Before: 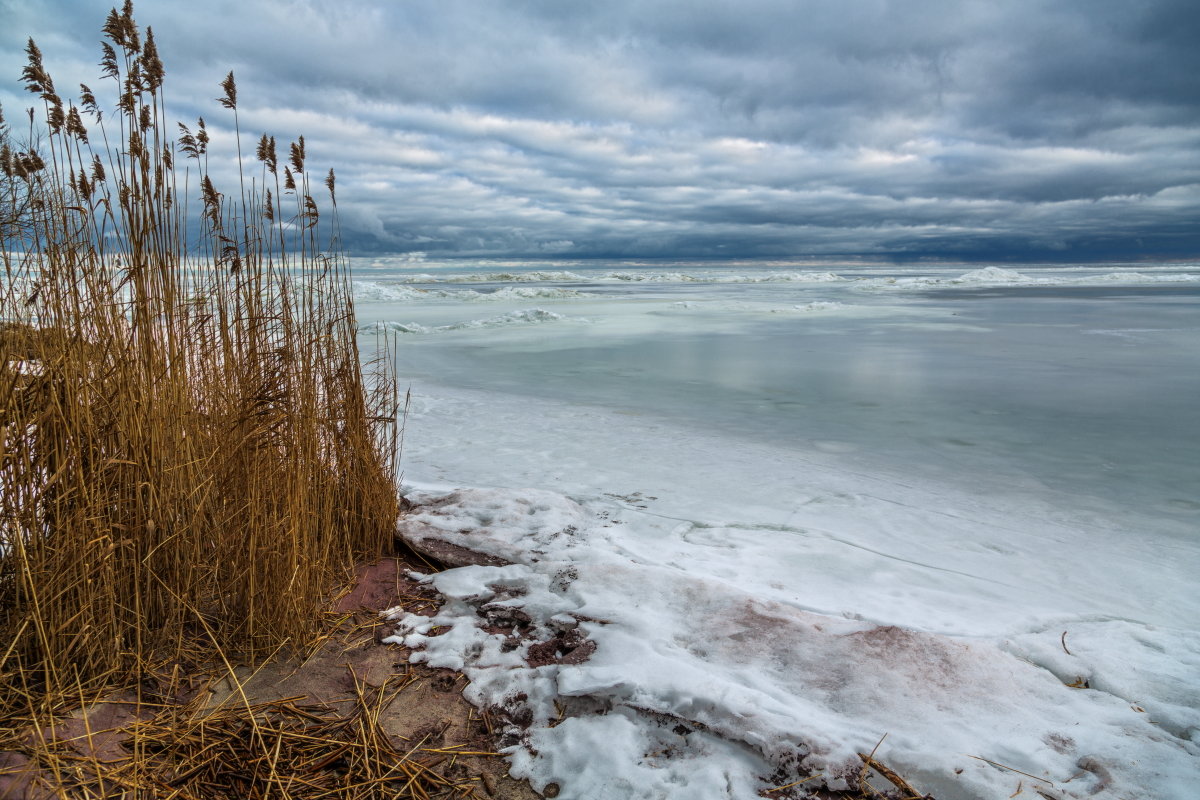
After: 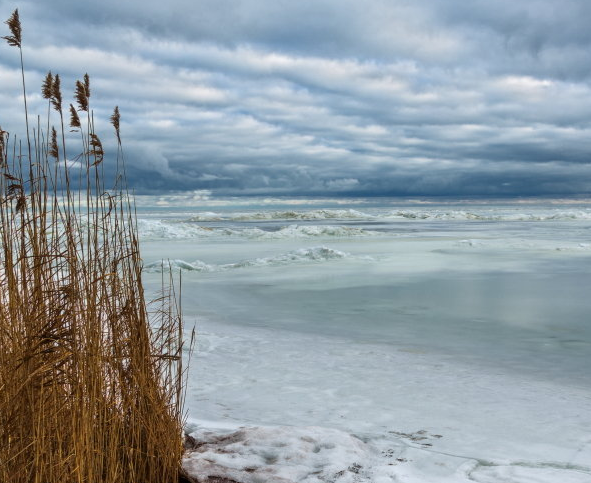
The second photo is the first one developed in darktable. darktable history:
crop: left 17.931%, top 7.871%, right 32.776%, bottom 31.741%
